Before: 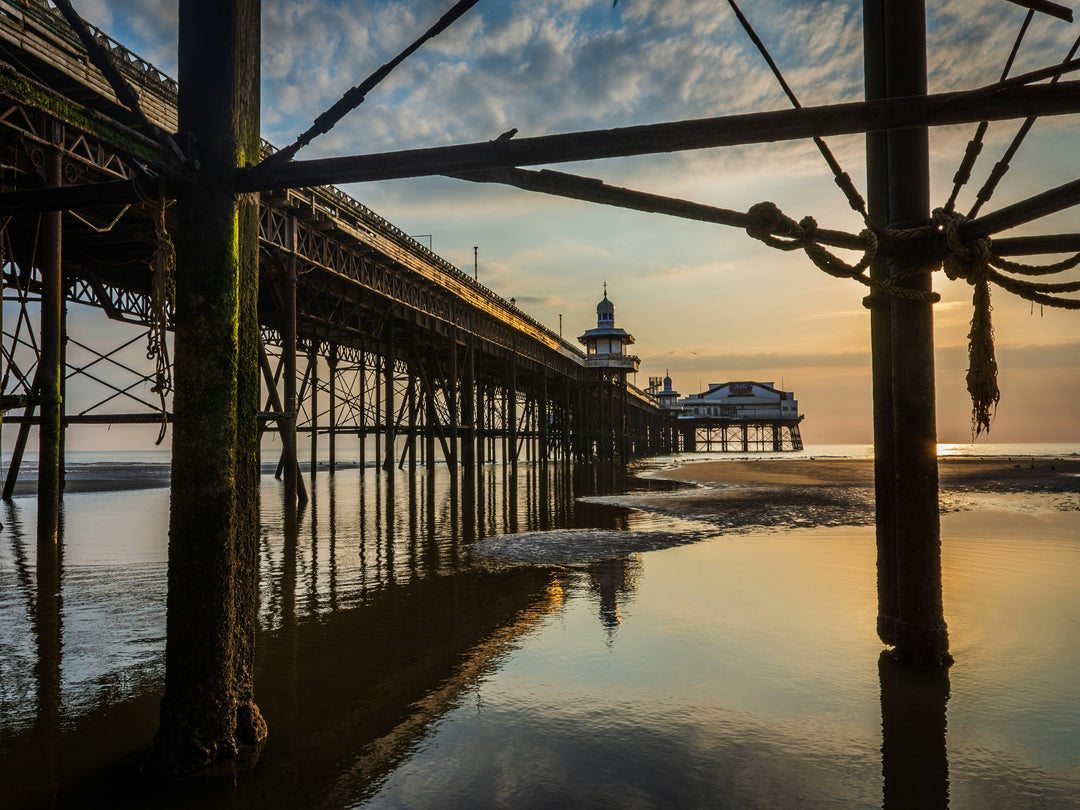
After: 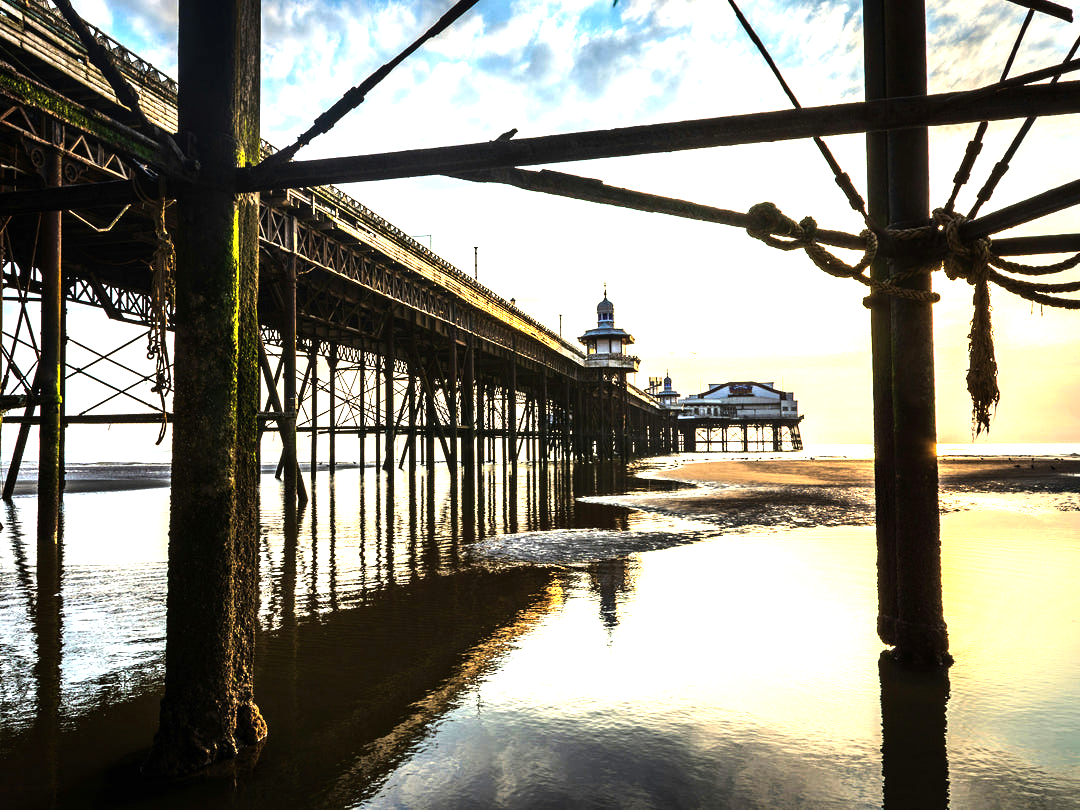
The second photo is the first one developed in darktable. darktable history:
exposure: black level correction 0, exposure 1.35 EV, compensate exposure bias true, compensate highlight preservation false
tone equalizer: -8 EV -1.08 EV, -7 EV -1.01 EV, -6 EV -0.867 EV, -5 EV -0.578 EV, -3 EV 0.578 EV, -2 EV 0.867 EV, -1 EV 1.01 EV, +0 EV 1.08 EV, edges refinement/feathering 500, mask exposure compensation -1.57 EV, preserve details no
